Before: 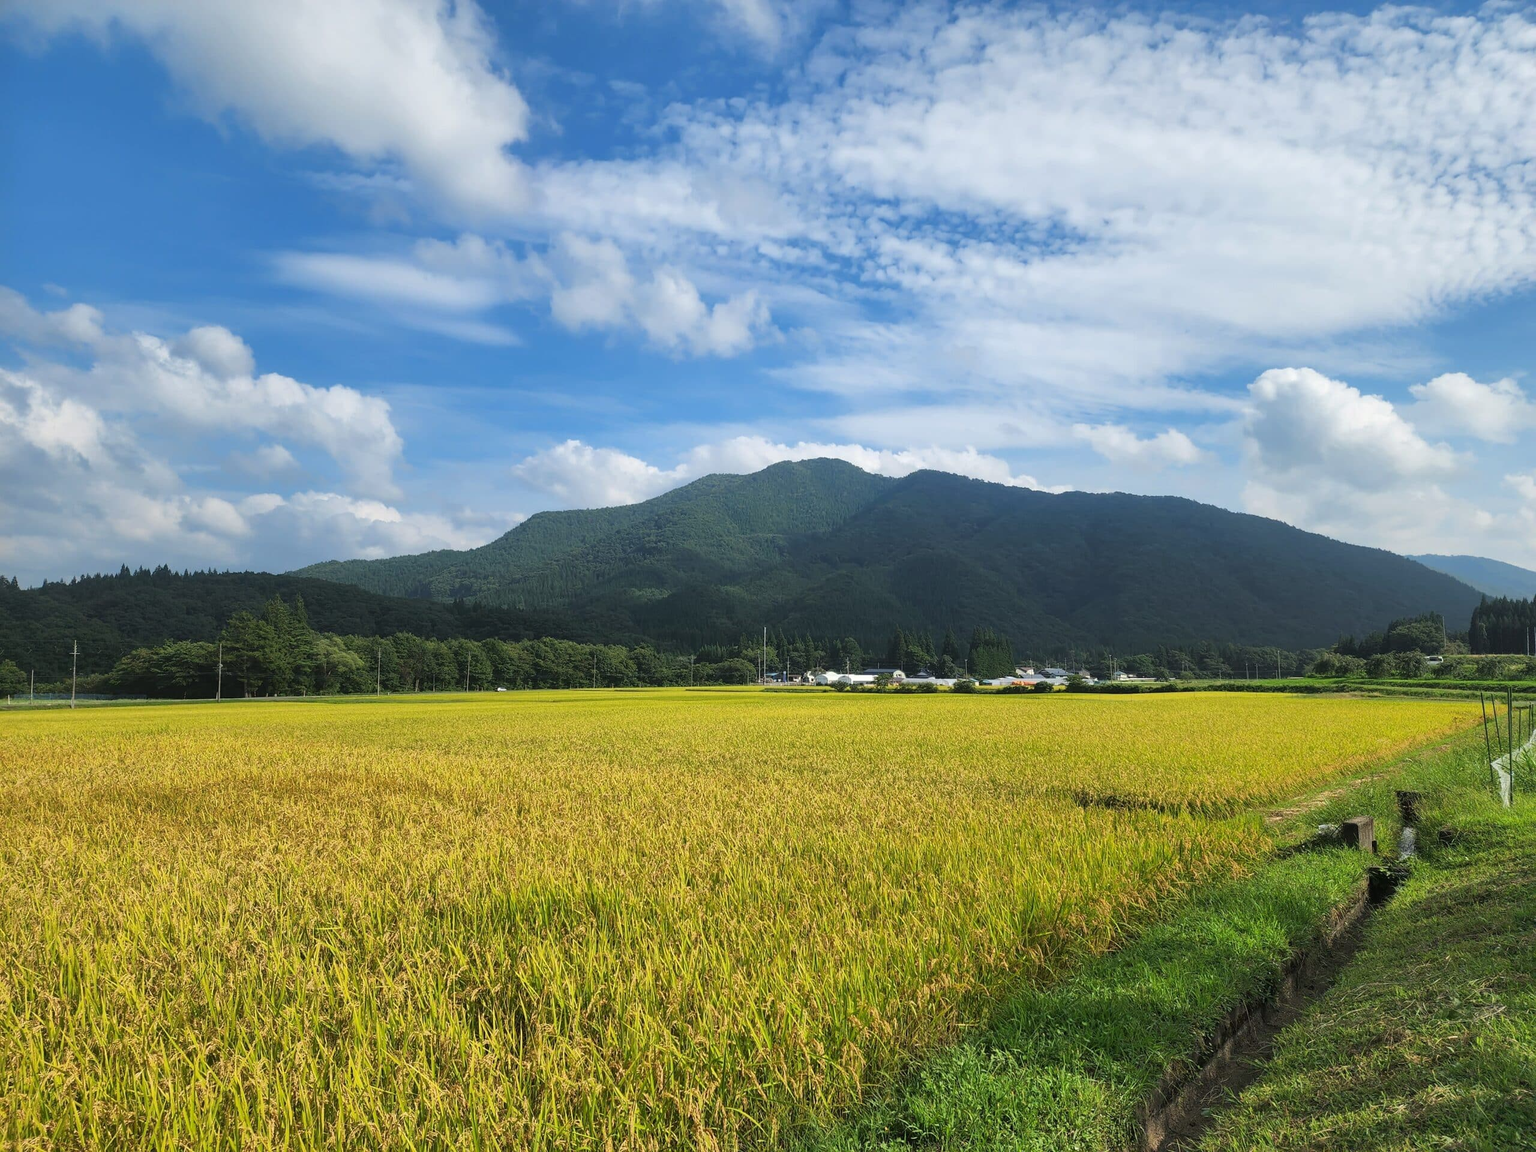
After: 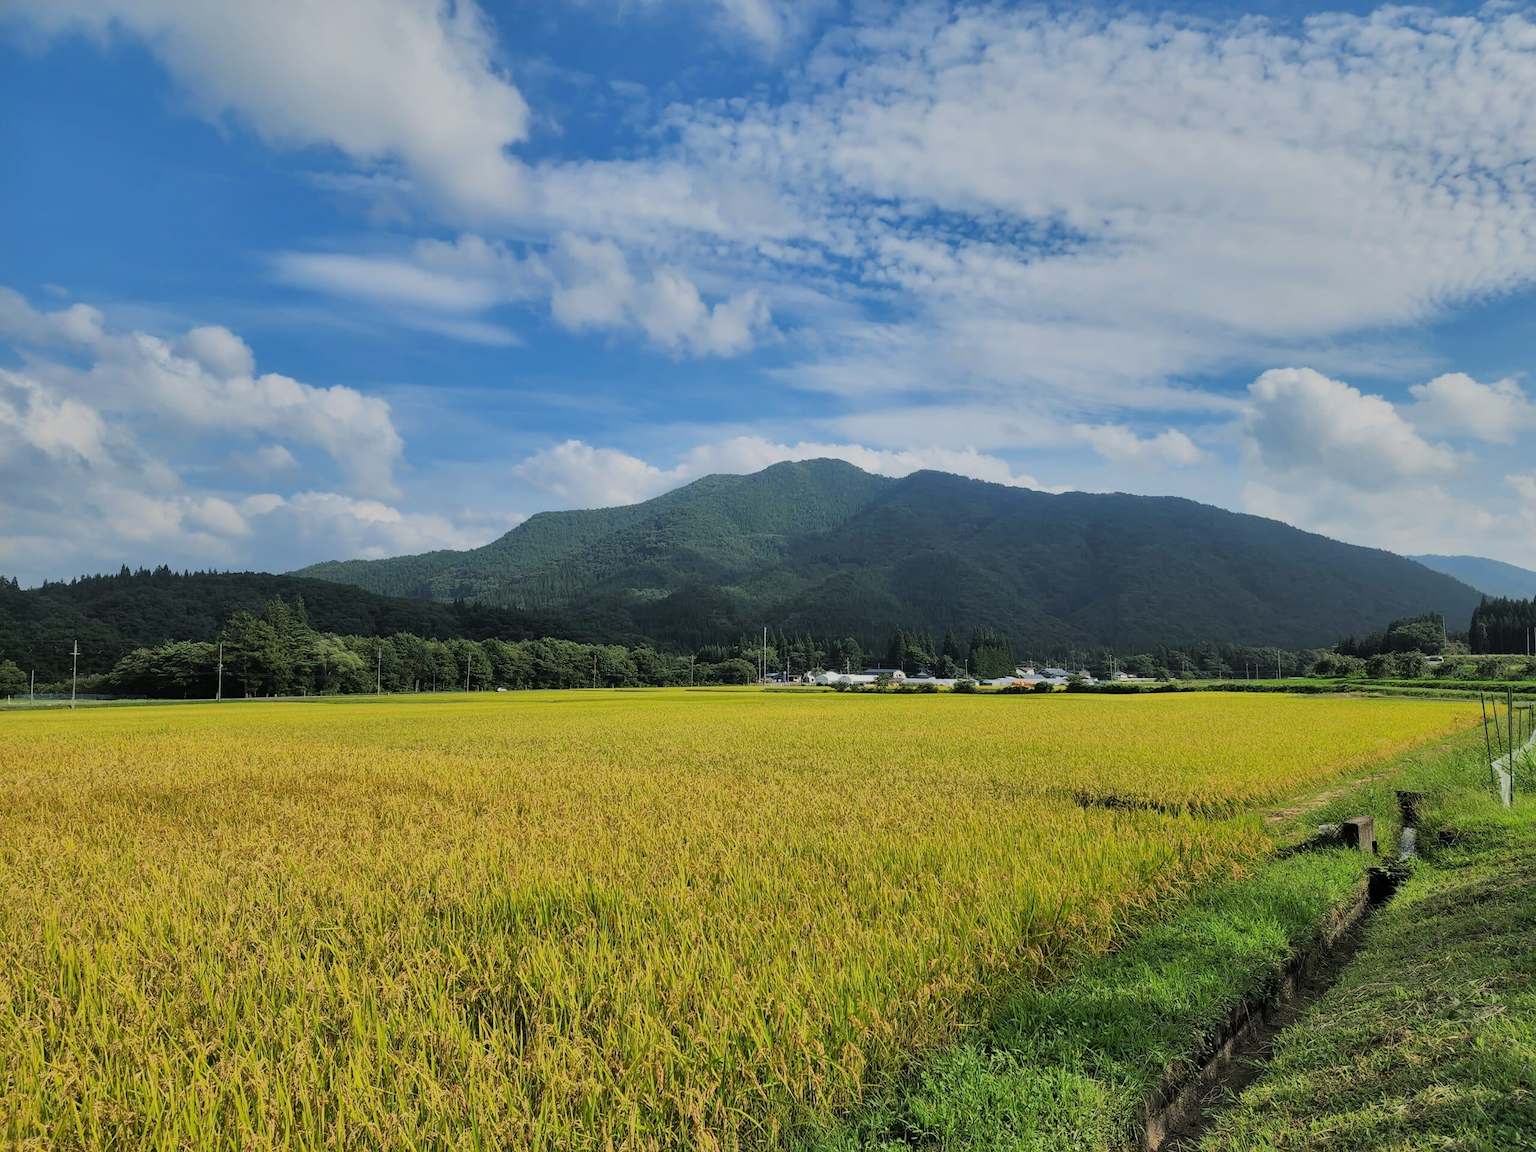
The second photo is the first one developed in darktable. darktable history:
shadows and highlights: soften with gaussian
filmic rgb: black relative exposure -7.48 EV, white relative exposure 4.83 EV, hardness 3.4, color science v6 (2022)
